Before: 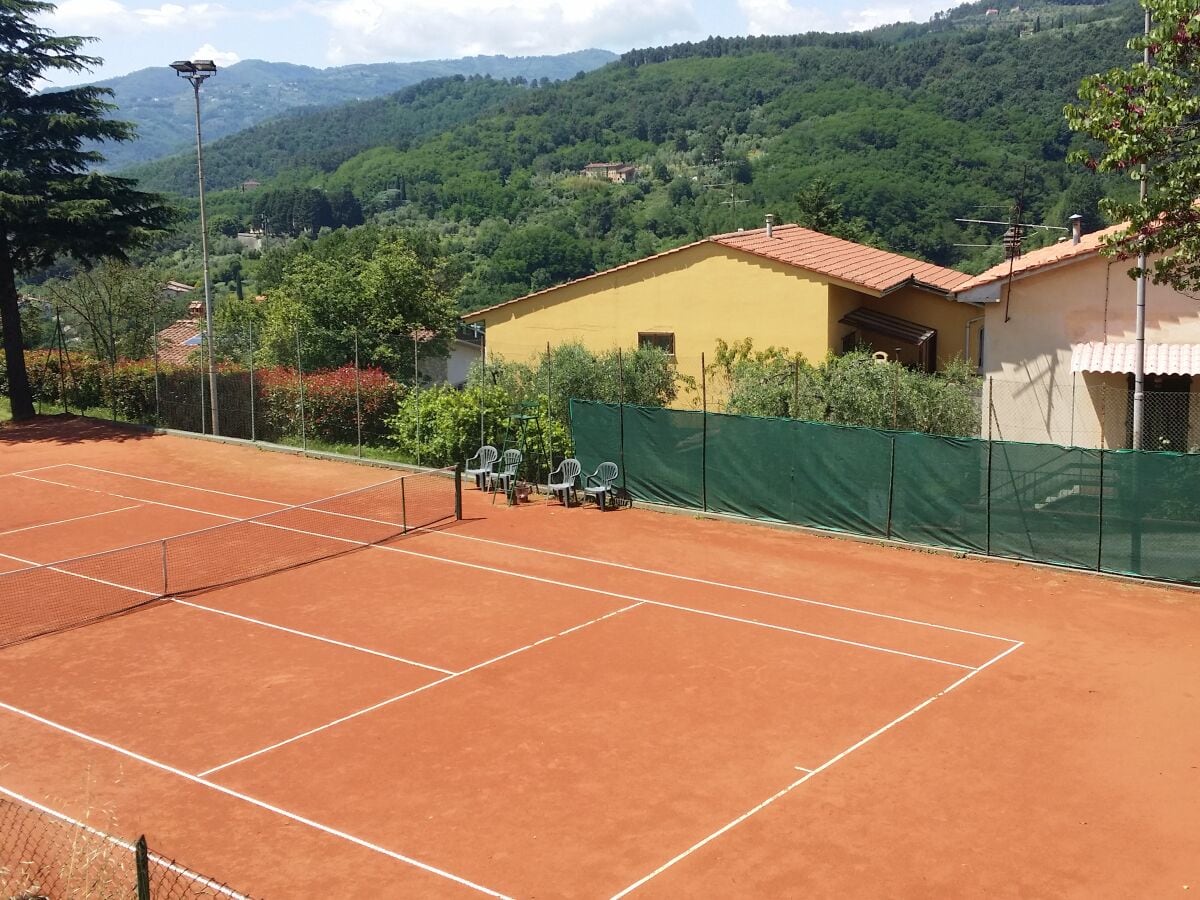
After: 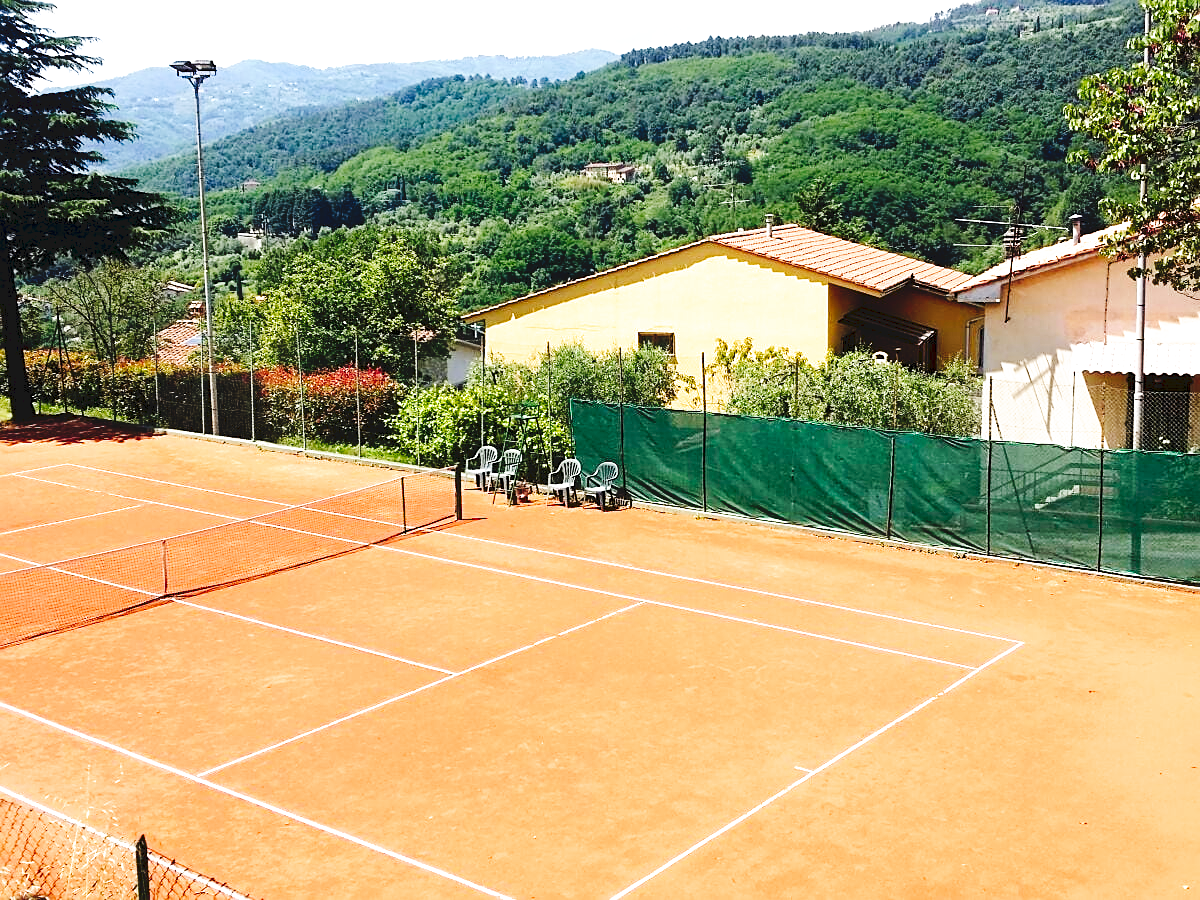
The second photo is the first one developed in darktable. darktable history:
exposure: black level correction 0, exposure 0.59 EV, compensate highlight preservation false
tone curve: curves: ch0 [(0, 0) (0.003, 0.077) (0.011, 0.078) (0.025, 0.078) (0.044, 0.08) (0.069, 0.088) (0.1, 0.102) (0.136, 0.12) (0.177, 0.148) (0.224, 0.191) (0.277, 0.261) (0.335, 0.335) (0.399, 0.419) (0.468, 0.522) (0.543, 0.611) (0.623, 0.702) (0.709, 0.779) (0.801, 0.855) (0.898, 0.918) (1, 1)], preserve colors none
filmic rgb: black relative exposure -8.72 EV, white relative exposure 2.72 EV, target black luminance 0%, hardness 6.26, latitude 77.02%, contrast 1.326, shadows ↔ highlights balance -0.336%, preserve chrominance no, color science v4 (2020)
sharpen: on, module defaults
